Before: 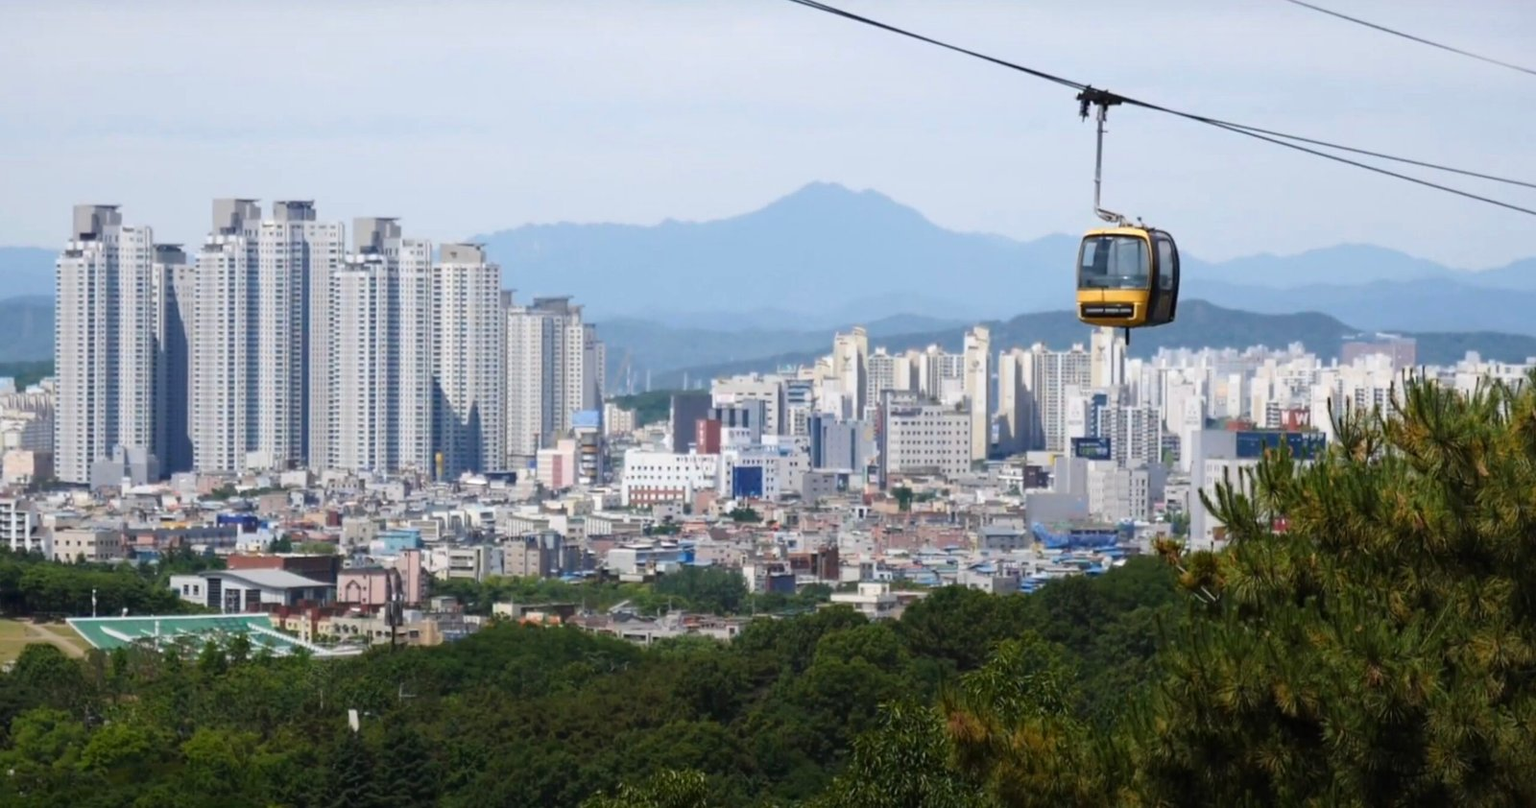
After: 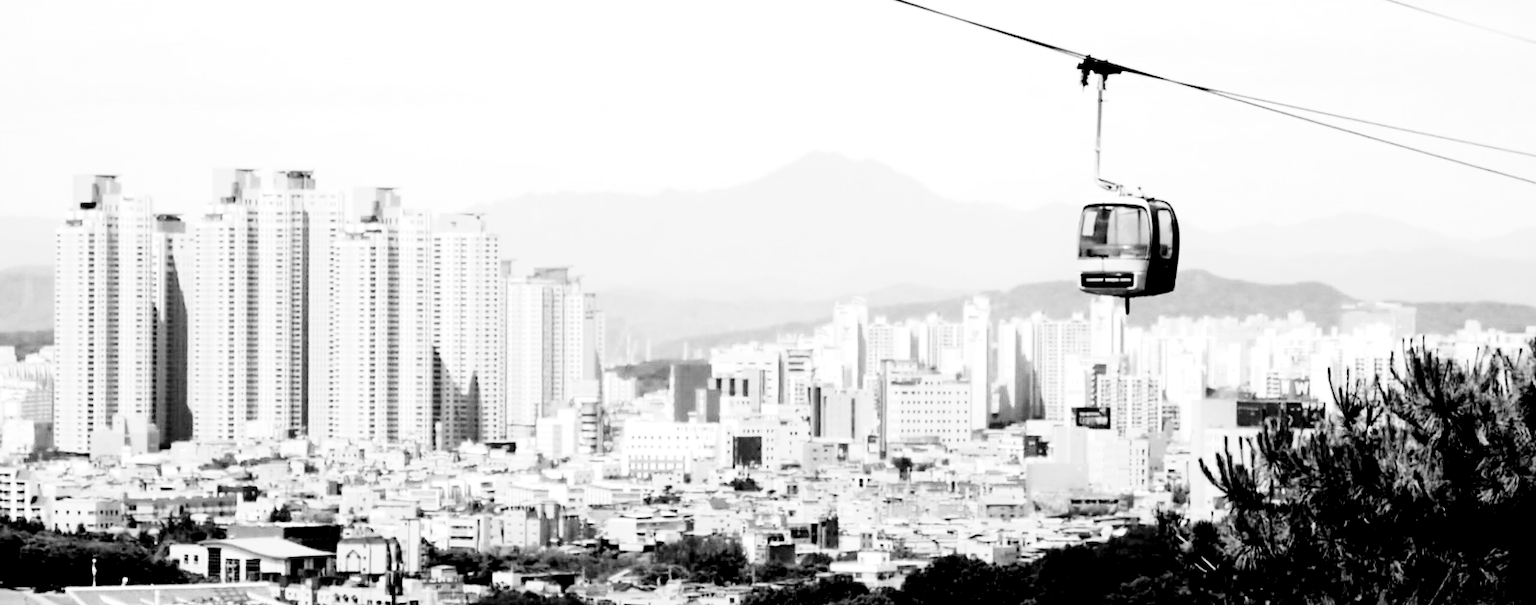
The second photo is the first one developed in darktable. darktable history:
exposure: black level correction 0.04, exposure 0.5 EV, compensate highlight preservation false
crop: top 3.857%, bottom 21.132%
base curve: curves: ch0 [(0, 0) (0, 0.001) (0.001, 0.001) (0.004, 0.002) (0.007, 0.004) (0.015, 0.013) (0.033, 0.045) (0.052, 0.096) (0.075, 0.17) (0.099, 0.241) (0.163, 0.42) (0.219, 0.55) (0.259, 0.616) (0.327, 0.722) (0.365, 0.765) (0.522, 0.873) (0.547, 0.881) (0.689, 0.919) (0.826, 0.952) (1, 1)], preserve colors none
monochrome: on, module defaults
